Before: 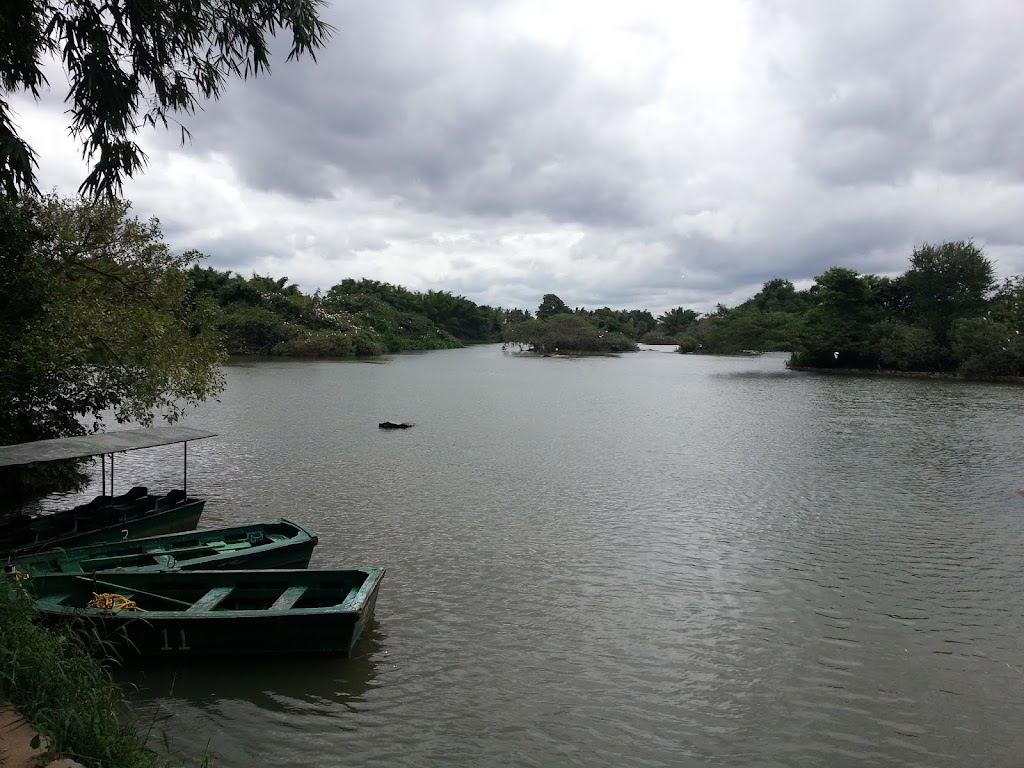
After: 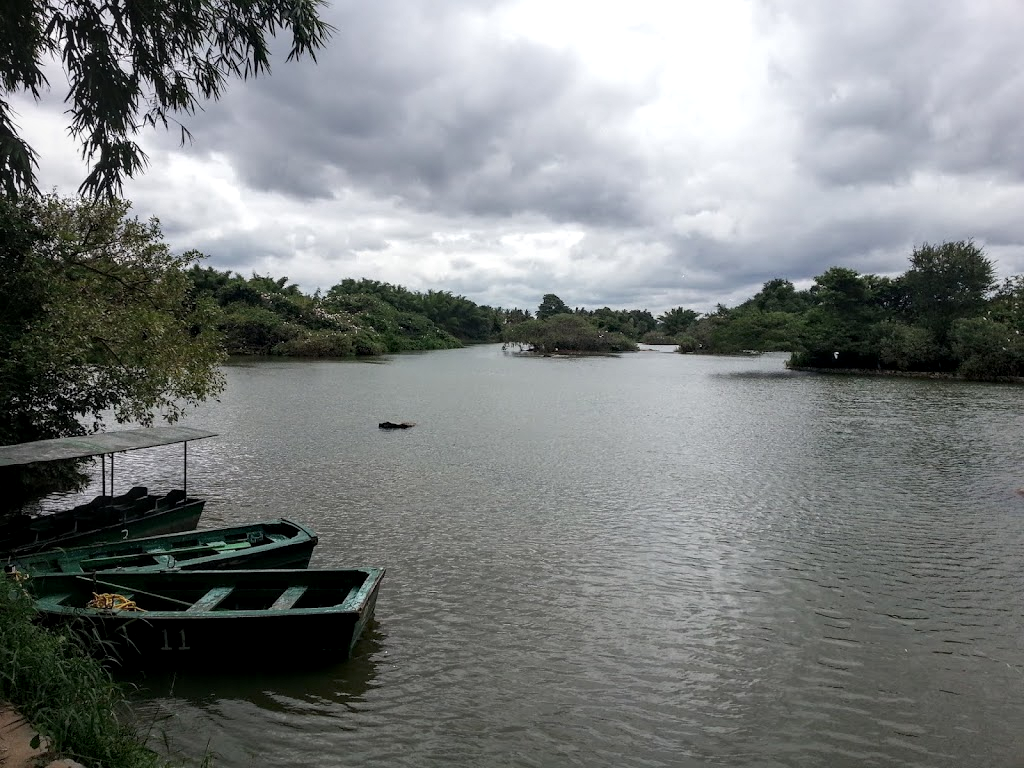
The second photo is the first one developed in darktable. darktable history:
local contrast: highlights 61%, detail 143%, midtone range 0.422
